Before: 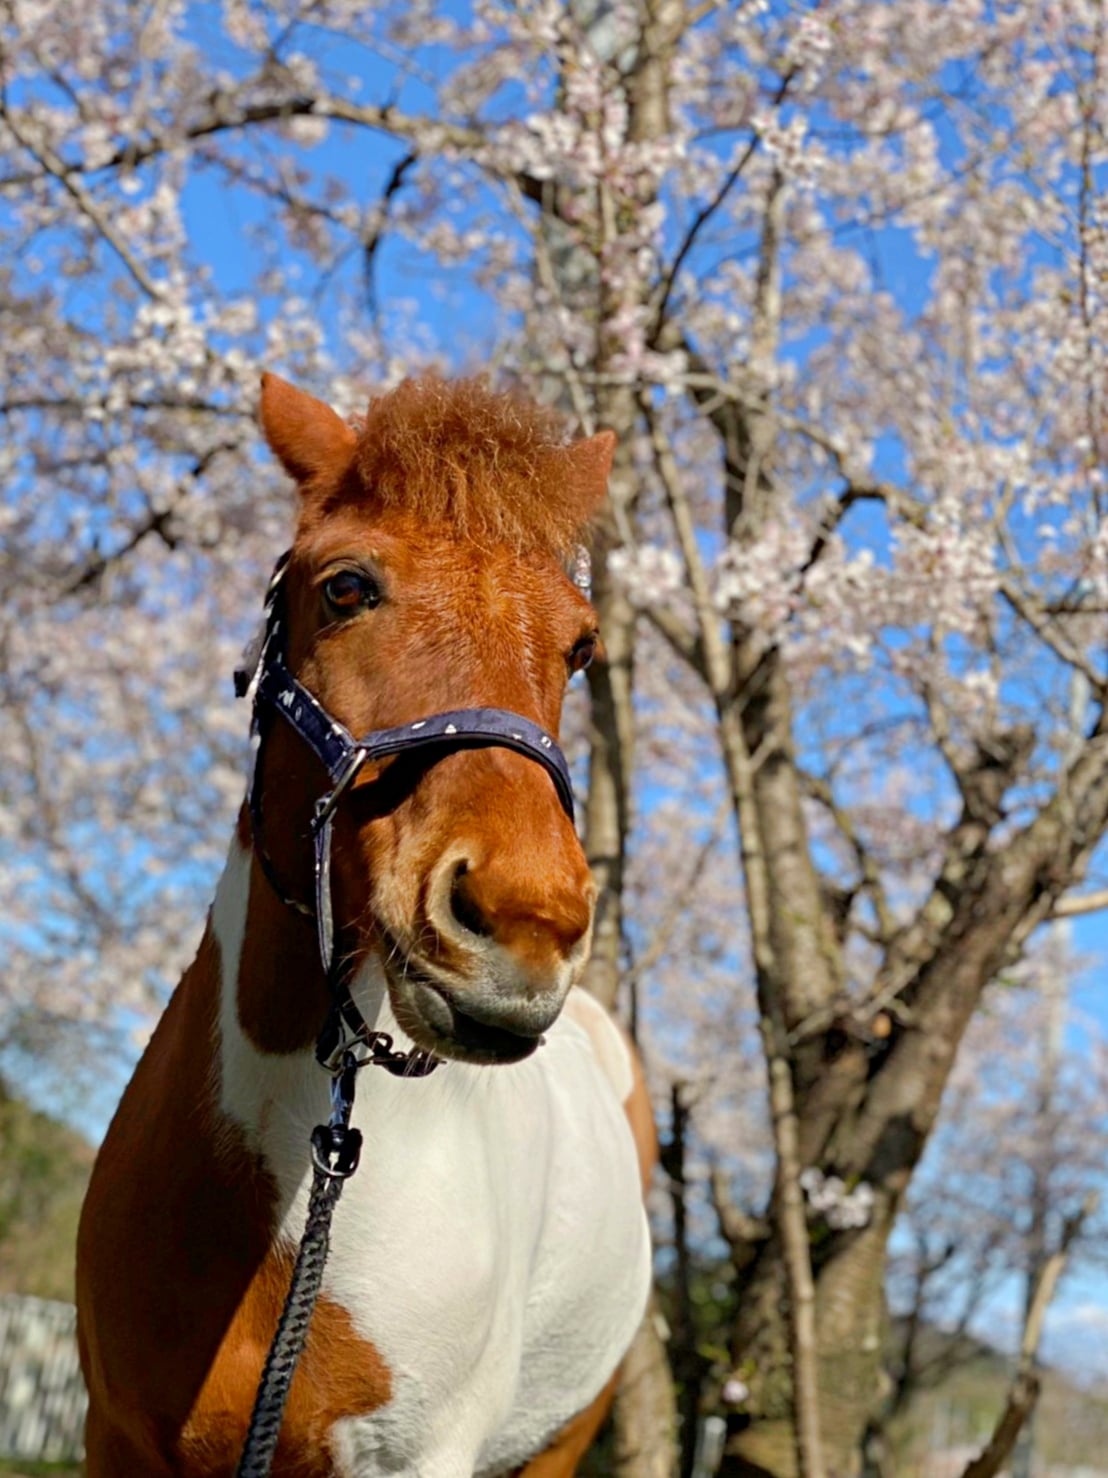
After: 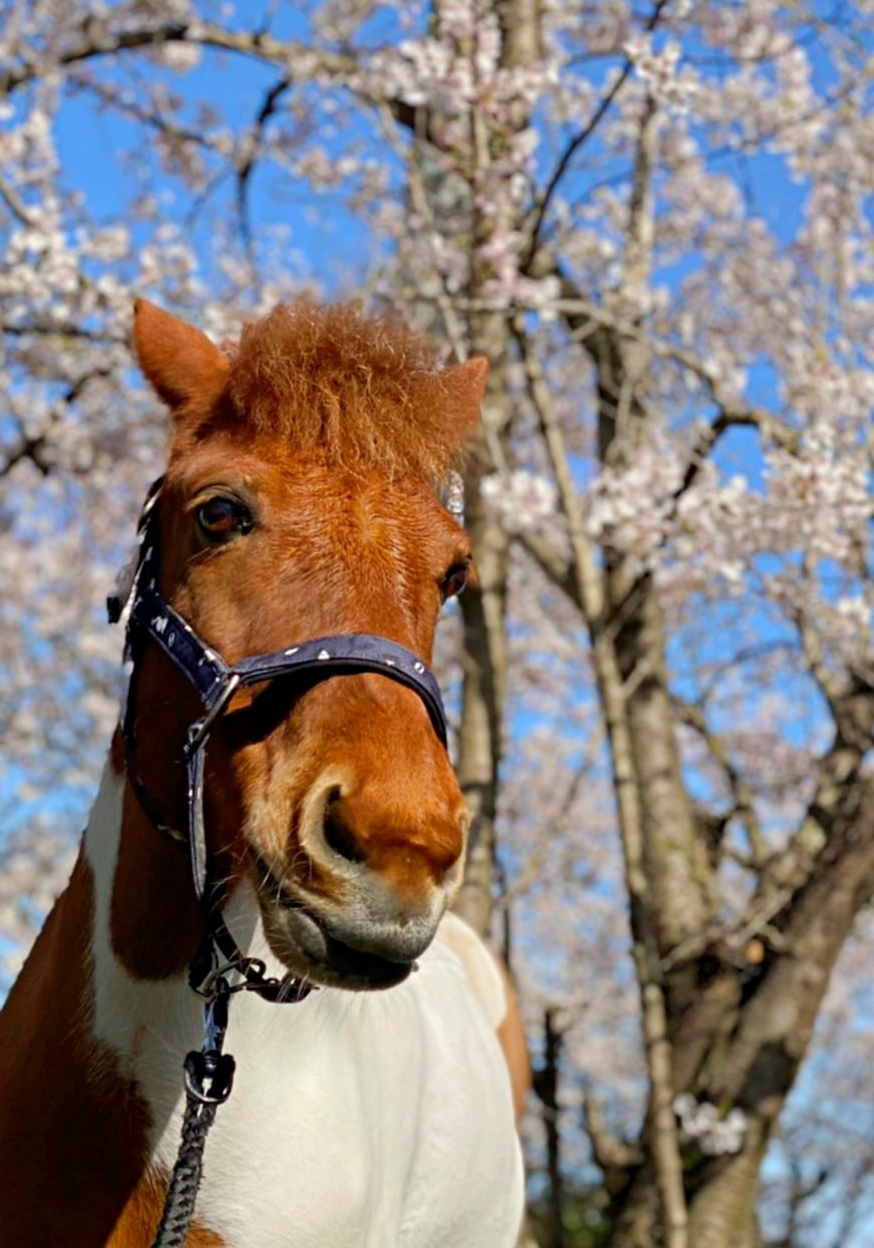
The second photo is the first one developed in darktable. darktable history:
crop: left 11.466%, top 5.051%, right 9.592%, bottom 10.483%
